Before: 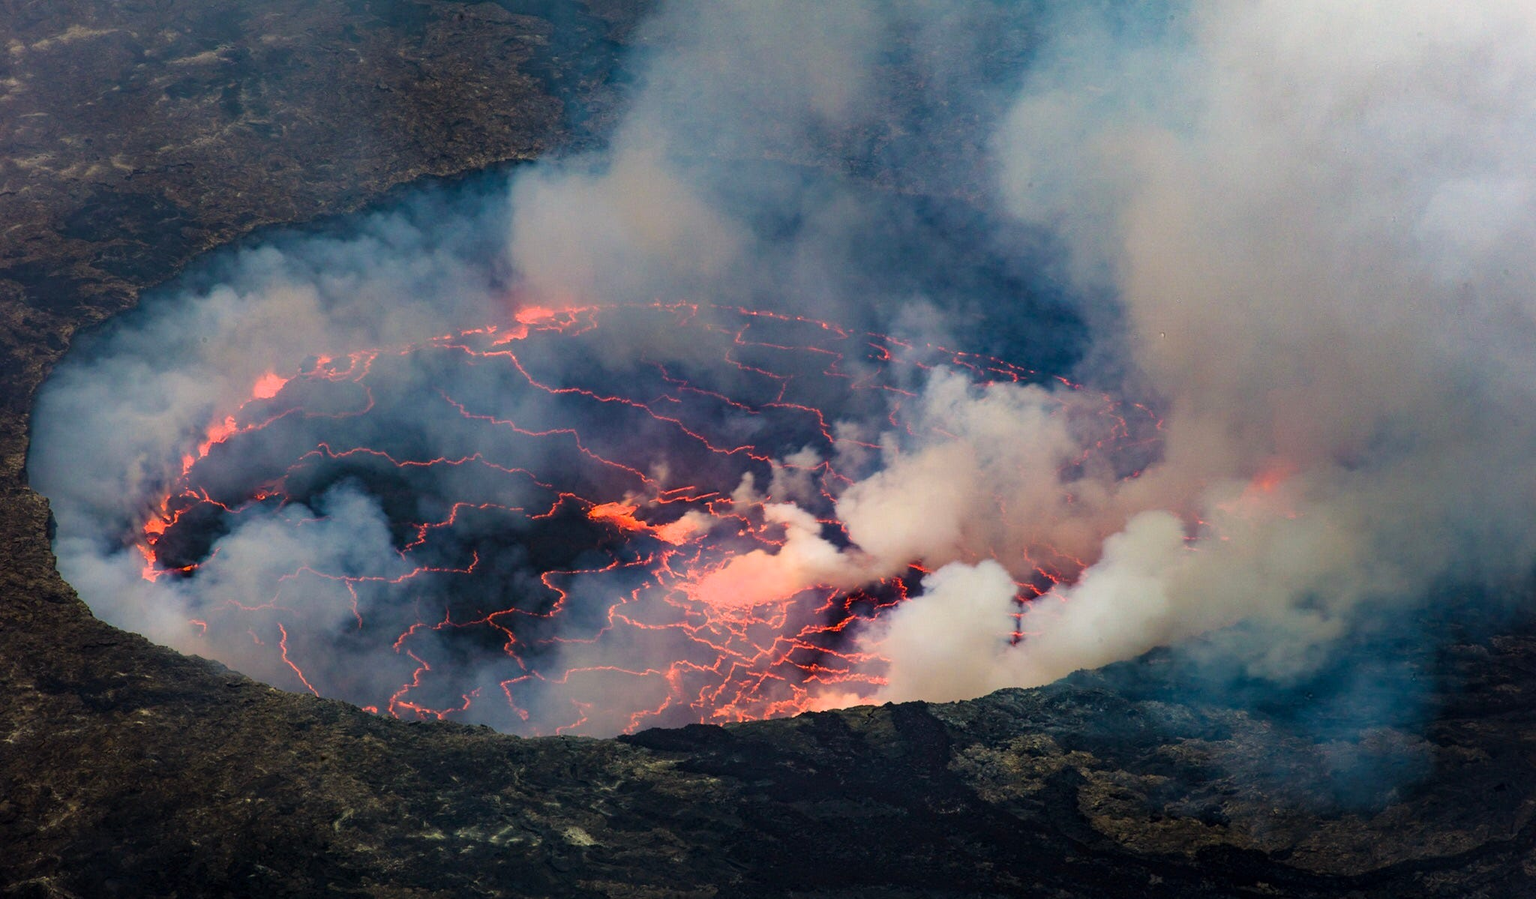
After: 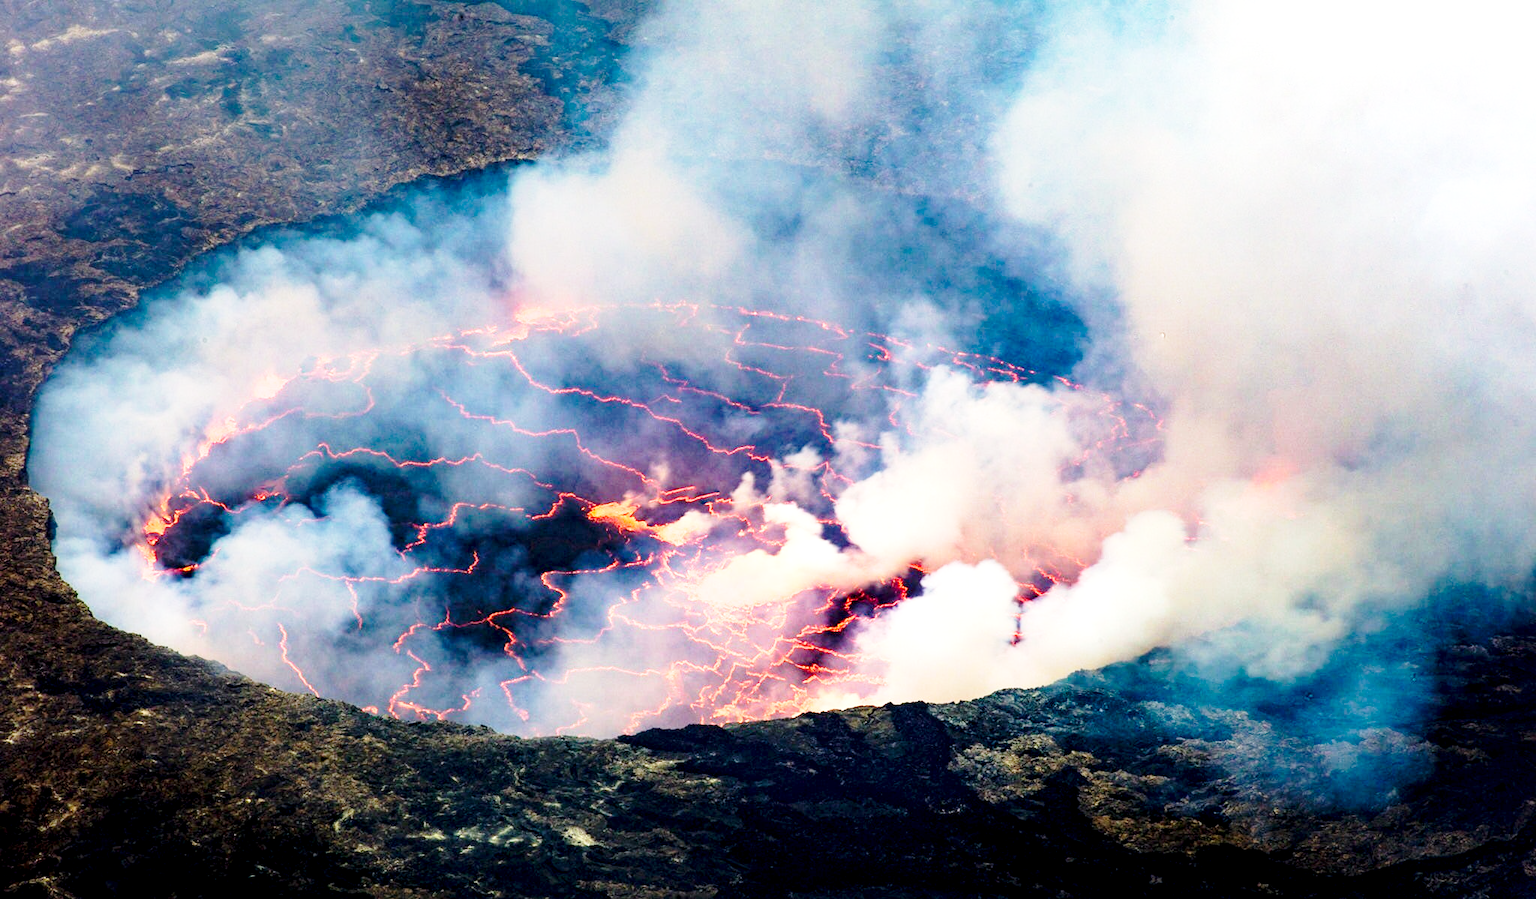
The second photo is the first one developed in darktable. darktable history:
exposure: black level correction 0.008, exposure 0.971 EV, compensate highlight preservation false
base curve: curves: ch0 [(0, 0) (0.028, 0.03) (0.121, 0.232) (0.46, 0.748) (0.859, 0.968) (1, 1)], preserve colors none
